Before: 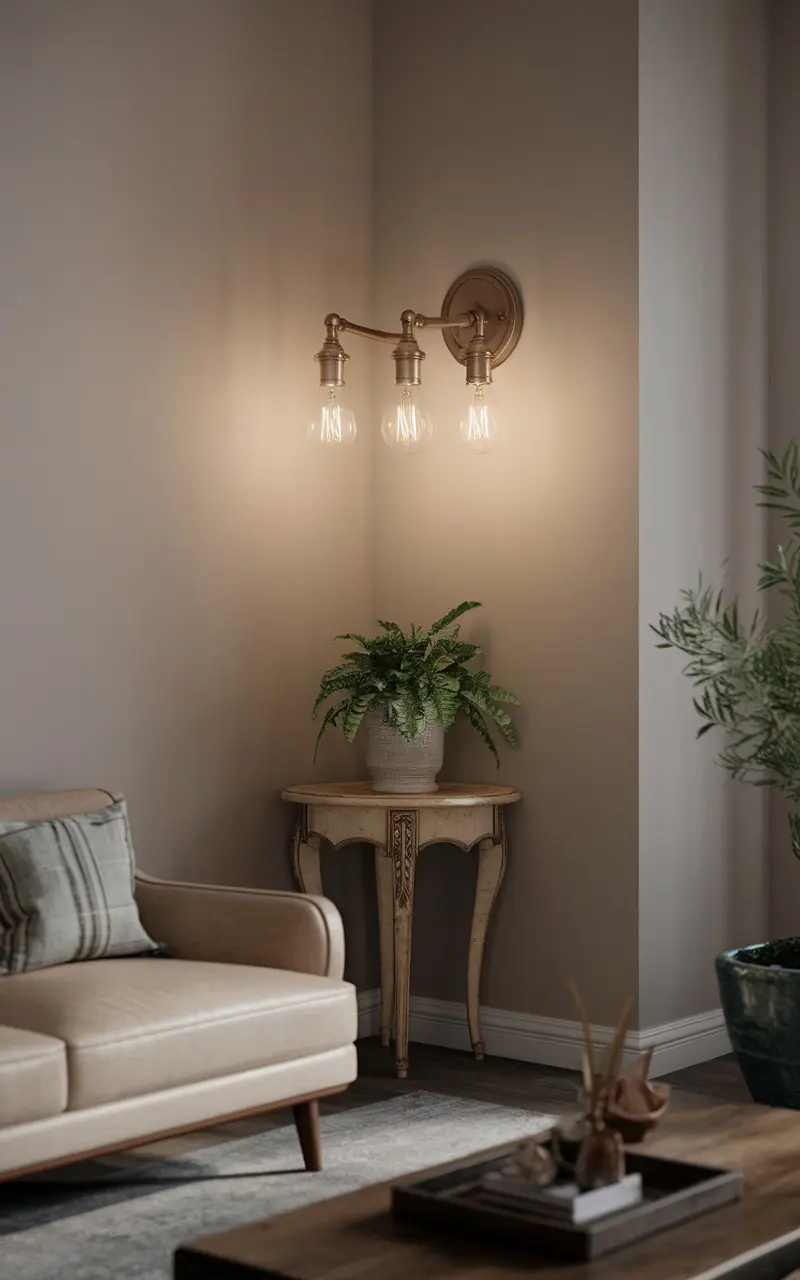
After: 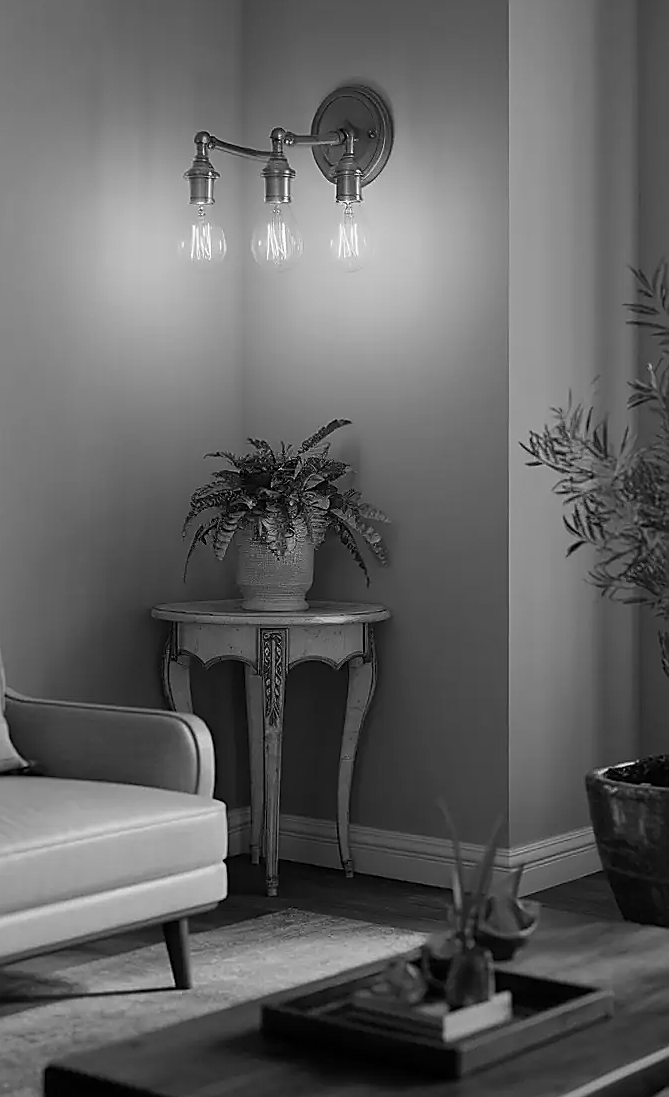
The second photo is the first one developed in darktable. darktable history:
crop: left 16.315%, top 14.246%
monochrome: a 30.25, b 92.03
sharpen: radius 1.4, amount 1.25, threshold 0.7
